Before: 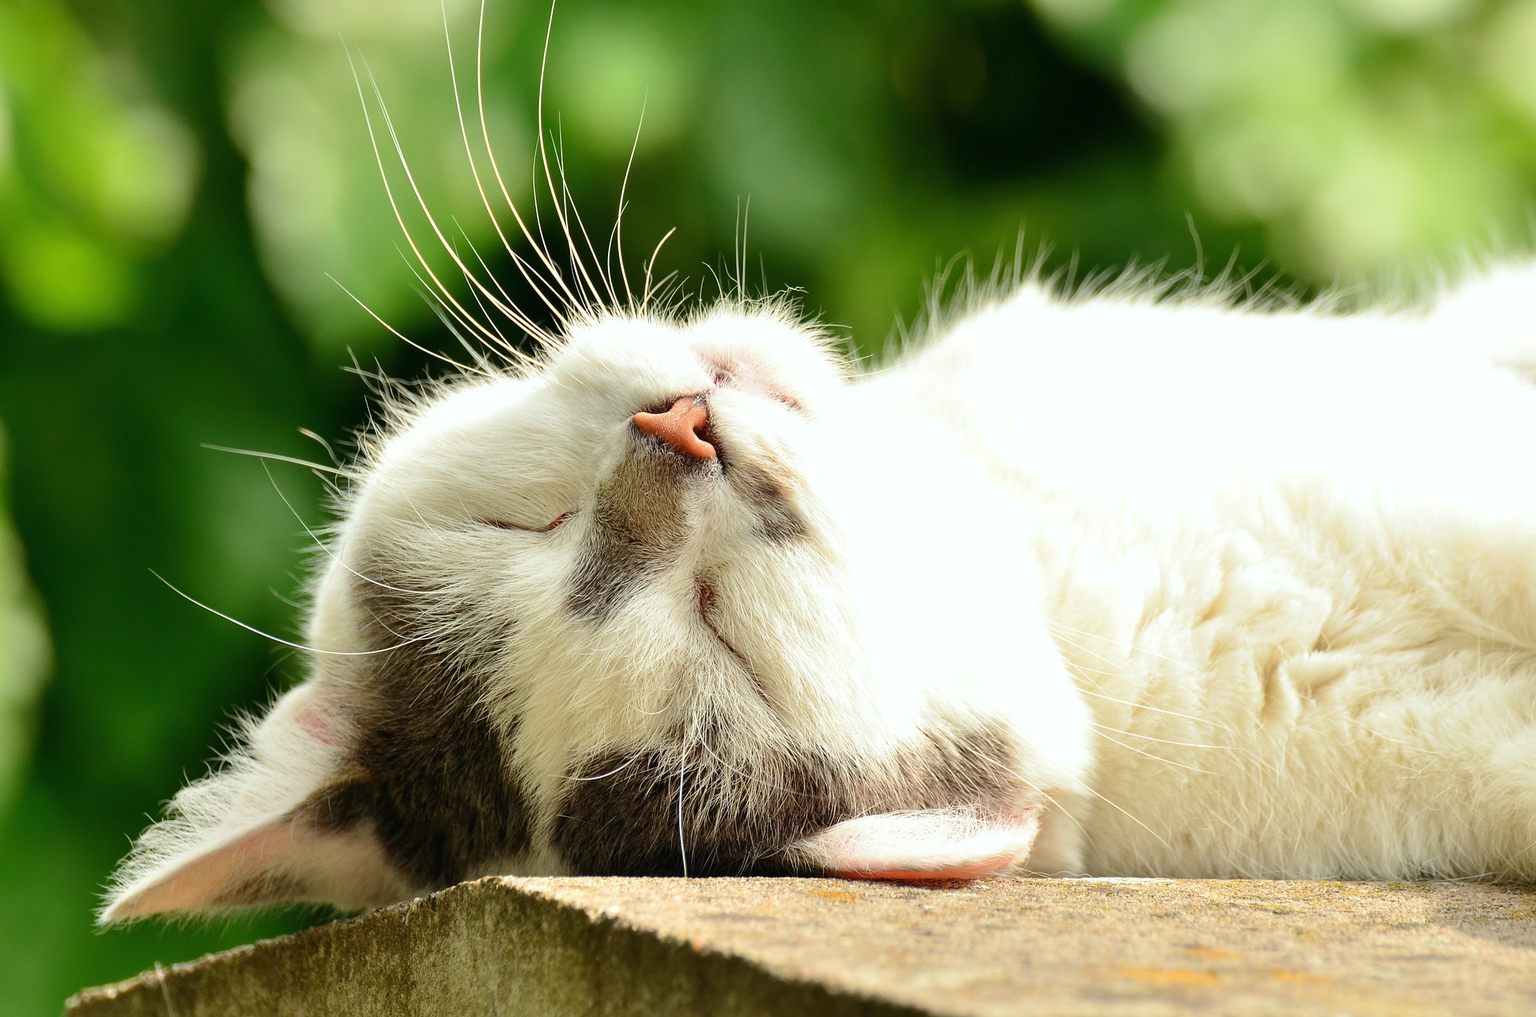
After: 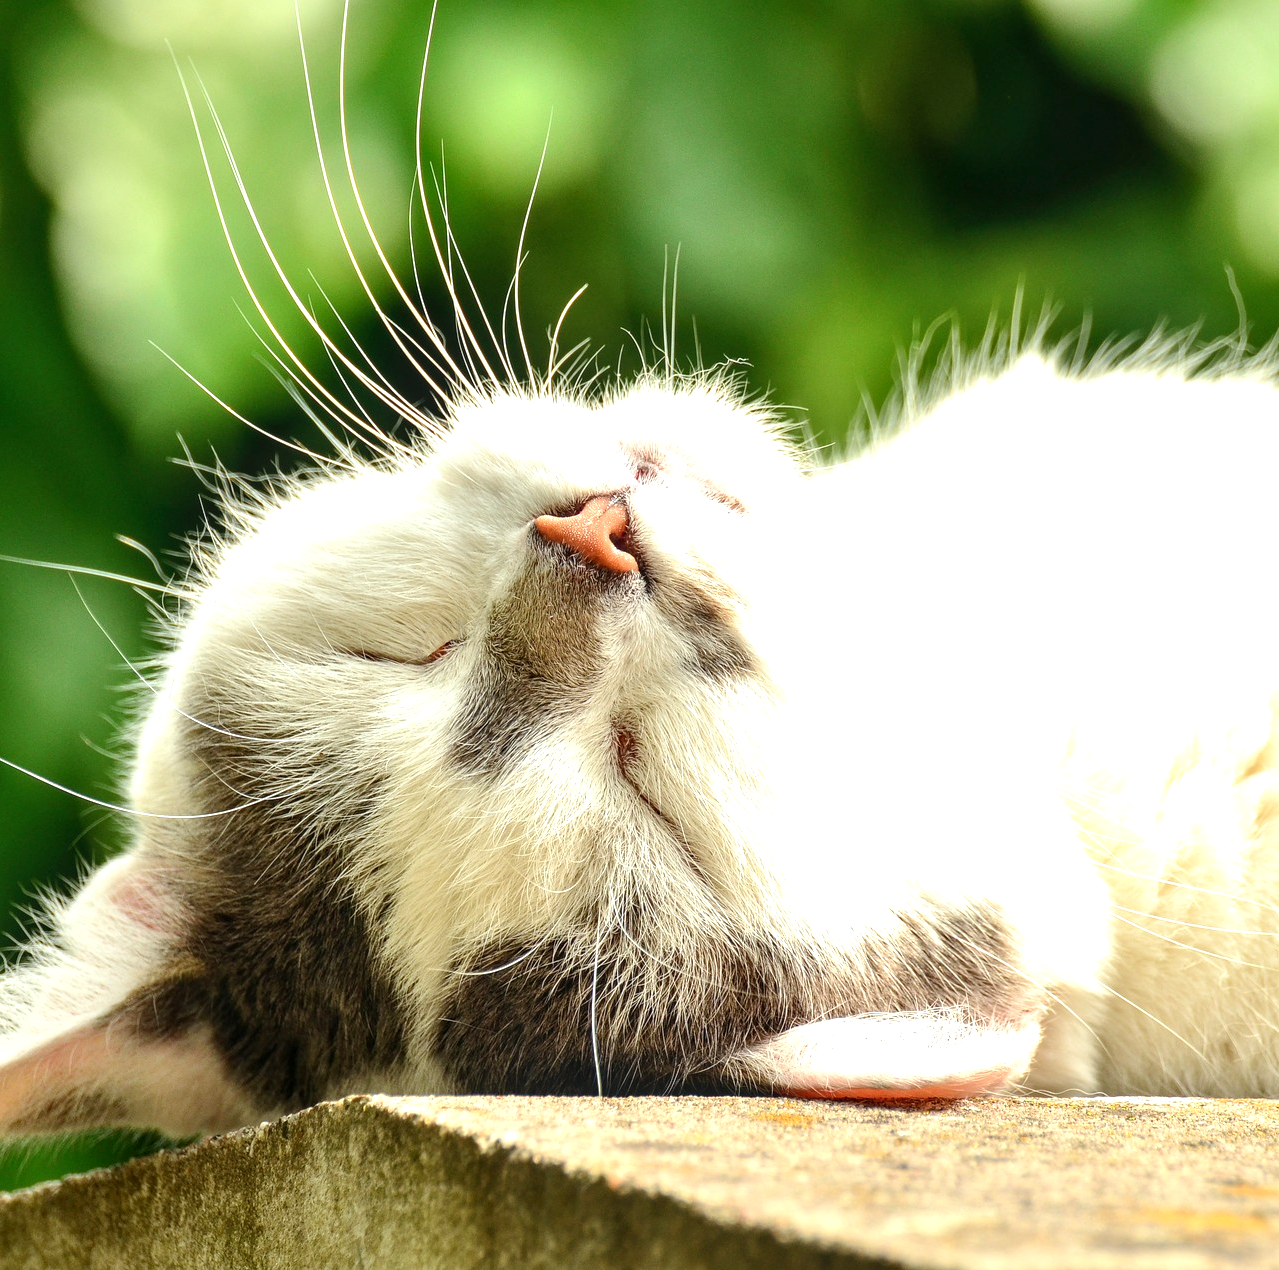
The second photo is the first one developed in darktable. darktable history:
crop and rotate: left 13.409%, right 19.924%
exposure: black level correction 0.001, exposure 0.5 EV, compensate exposure bias true, compensate highlight preservation false
local contrast: on, module defaults
